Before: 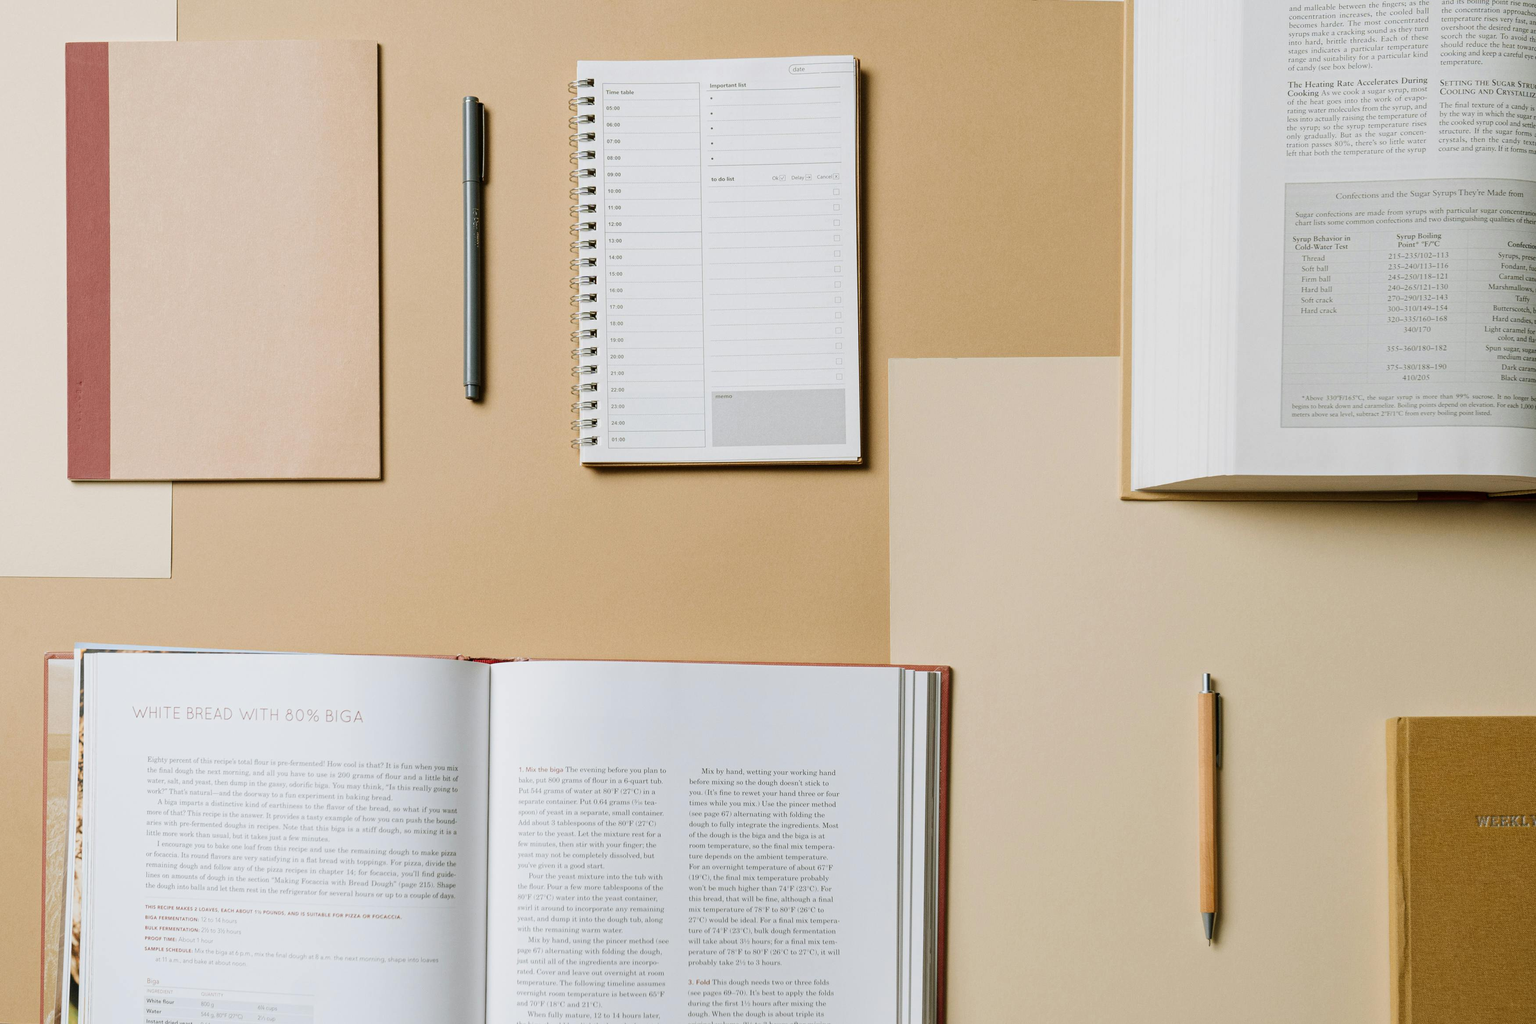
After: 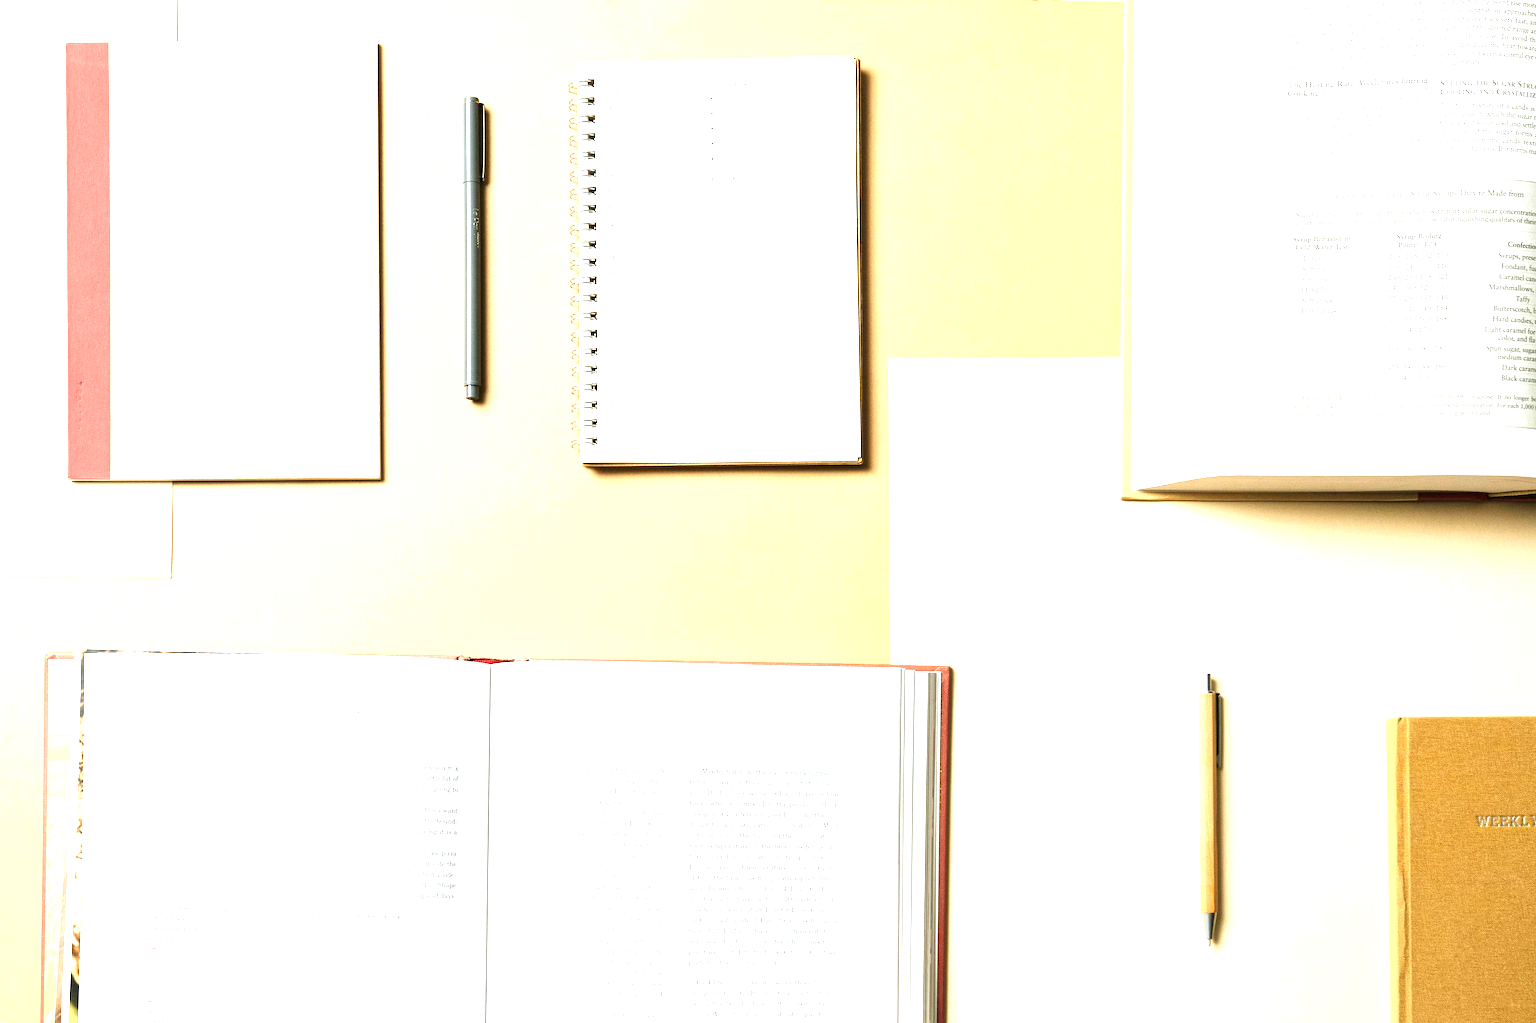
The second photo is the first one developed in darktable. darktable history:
exposure: black level correction 0, exposure 1.671 EV, compensate highlight preservation false
